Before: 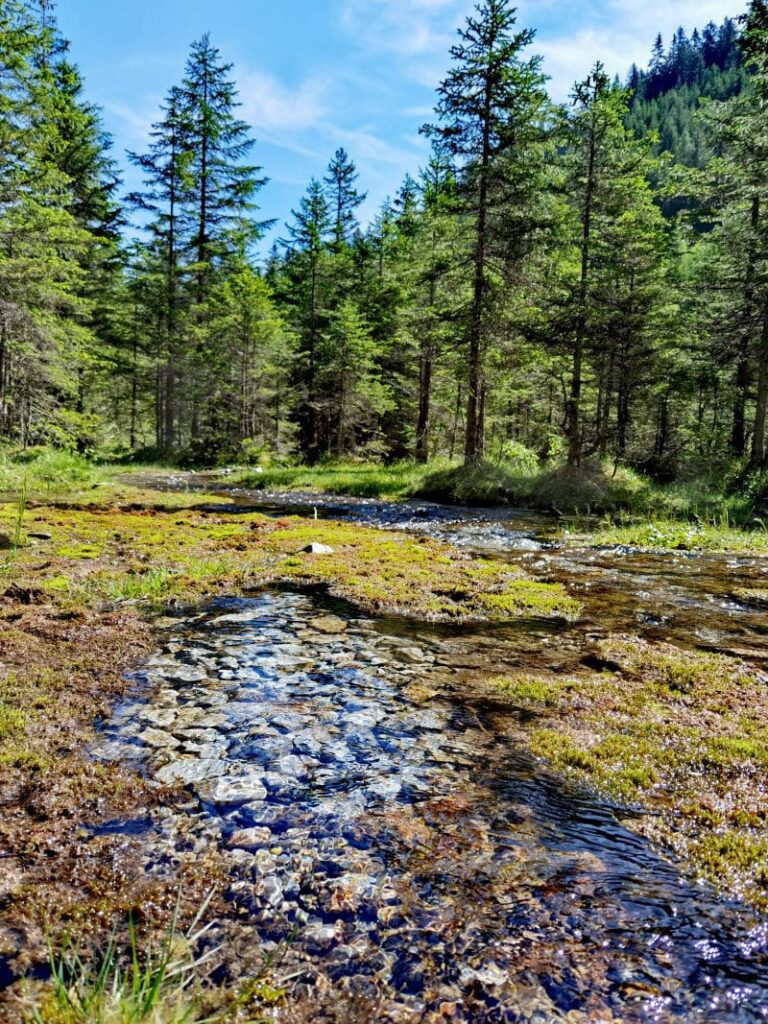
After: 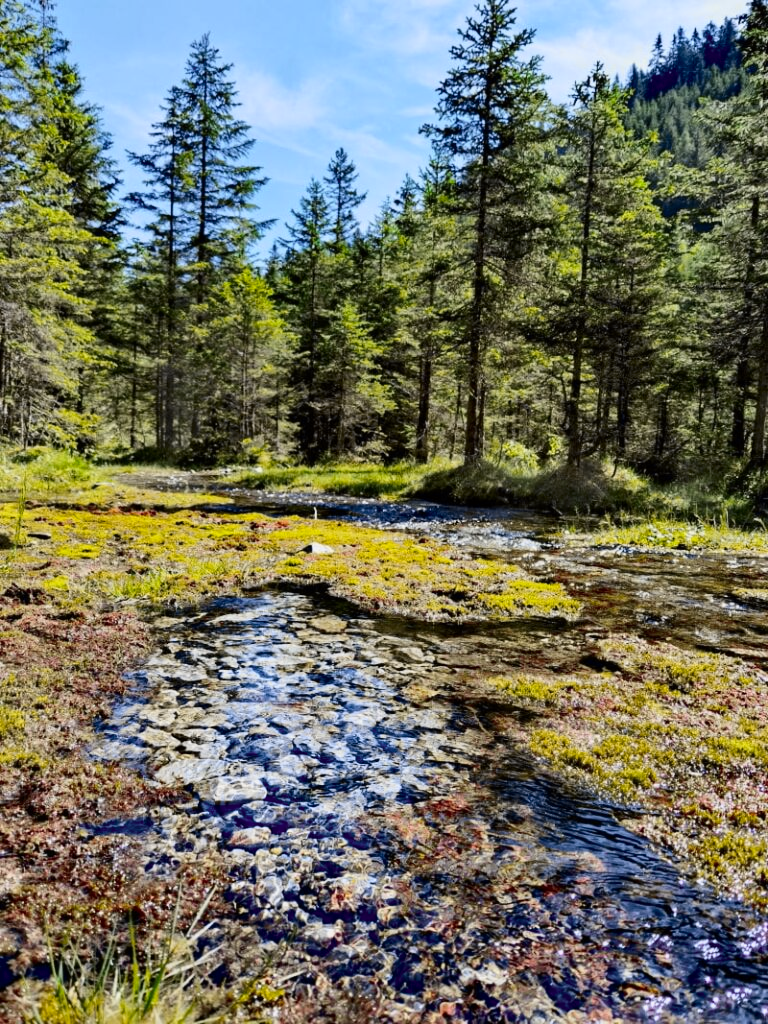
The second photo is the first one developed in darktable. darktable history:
tone curve: curves: ch0 [(0, 0) (0.087, 0.054) (0.281, 0.245) (0.506, 0.526) (0.8, 0.824) (0.994, 0.955)]; ch1 [(0, 0) (0.27, 0.195) (0.406, 0.435) (0.452, 0.474) (0.495, 0.5) (0.514, 0.508) (0.563, 0.584) (0.654, 0.689) (1, 1)]; ch2 [(0, 0) (0.269, 0.299) (0.459, 0.441) (0.498, 0.499) (0.523, 0.52) (0.551, 0.549) (0.633, 0.625) (0.659, 0.681) (0.718, 0.764) (1, 1)], color space Lab, independent channels, preserve colors none
